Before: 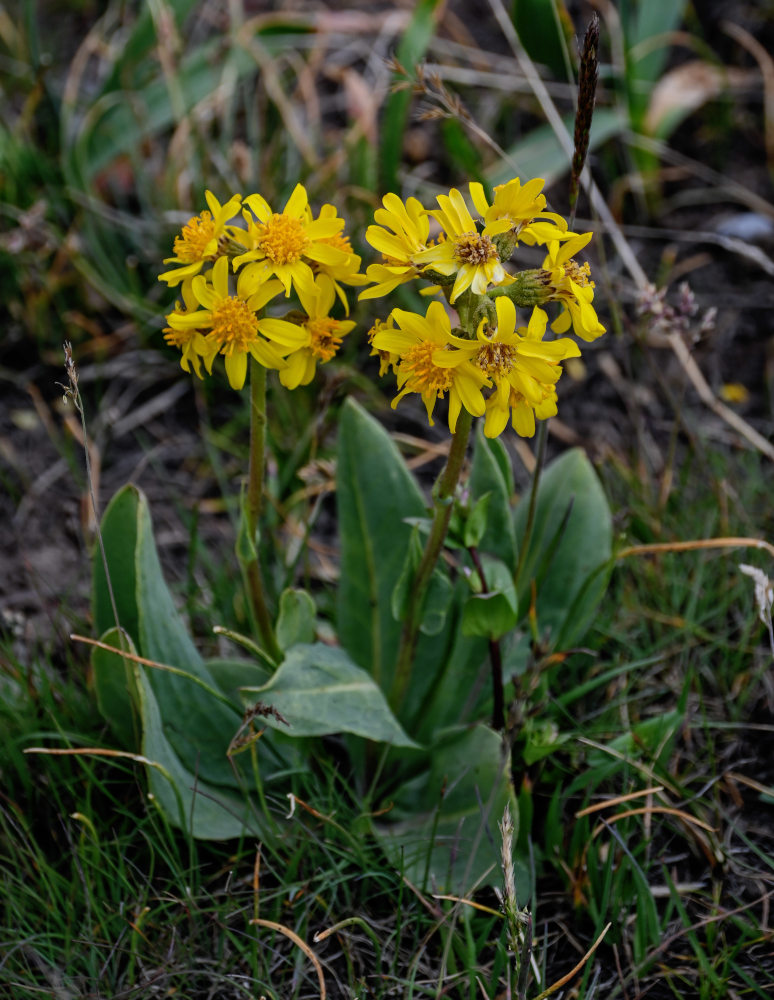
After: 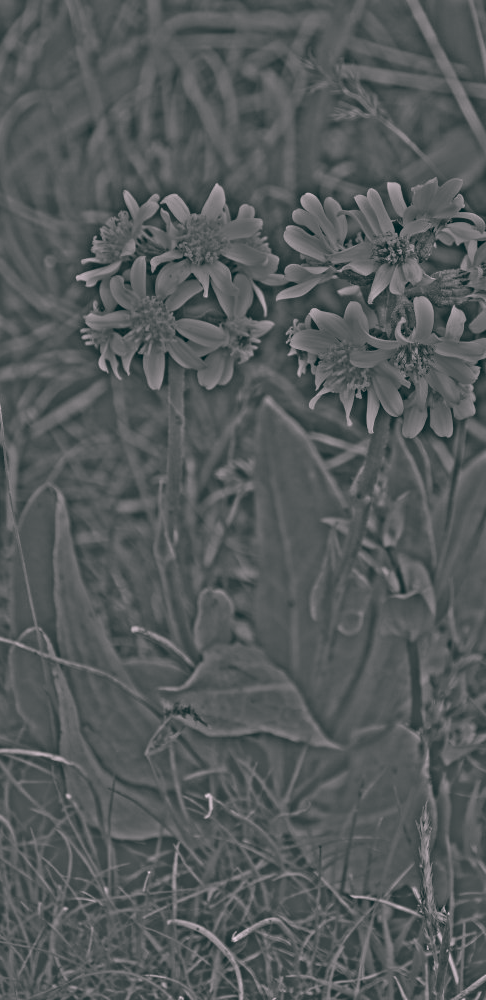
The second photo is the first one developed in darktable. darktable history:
crop: left 10.644%, right 26.528%
color balance: lift [1.016, 0.983, 1, 1.017], gamma [0.78, 1.018, 1.043, 0.957], gain [0.786, 1.063, 0.937, 1.017], input saturation 118.26%, contrast 13.43%, contrast fulcrum 21.62%, output saturation 82.76%
exposure: black level correction 0, exposure 1.2 EV, compensate exposure bias true, compensate highlight preservation false
highpass: sharpness 25.84%, contrast boost 14.94%
